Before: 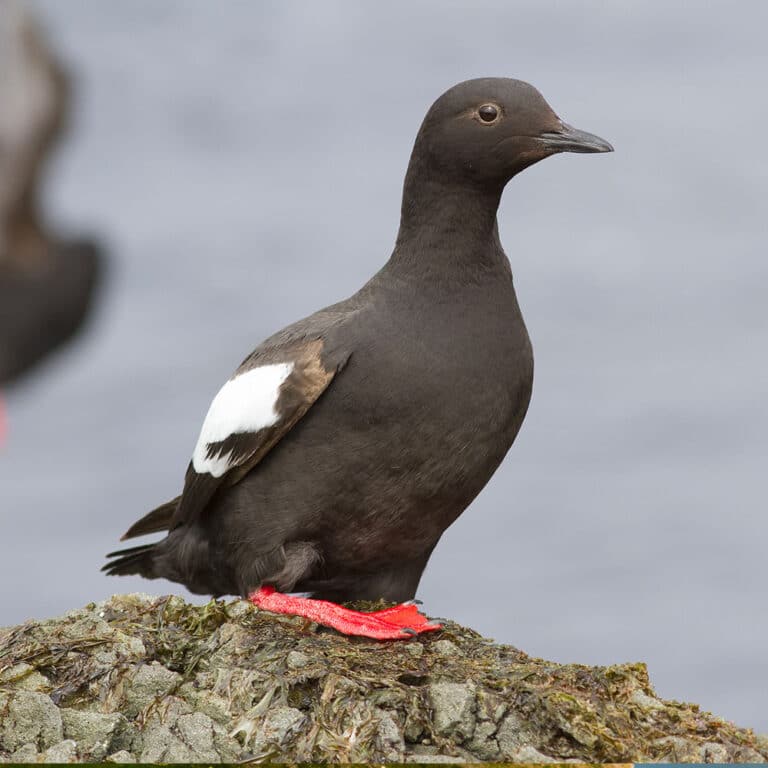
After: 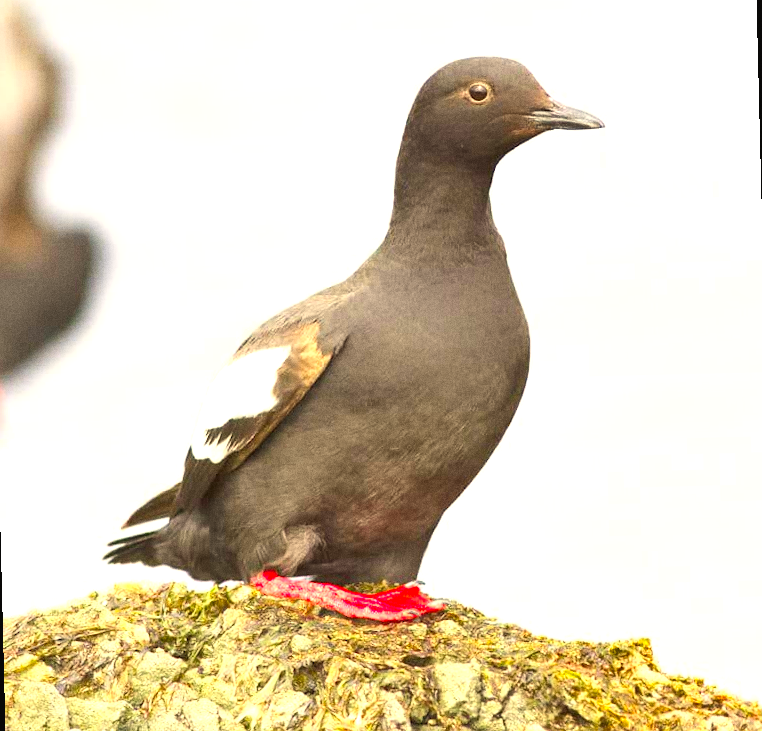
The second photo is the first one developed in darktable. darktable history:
contrast brightness saturation: contrast 0.07, brightness 0.18, saturation 0.4
shadows and highlights: shadows 32, highlights -32, soften with gaussian
exposure: black level correction 0, exposure 1.5 EV, compensate highlight preservation false
color correction: highlights a* 1.39, highlights b* 17.83
rotate and perspective: rotation -1.42°, crop left 0.016, crop right 0.984, crop top 0.035, crop bottom 0.965
grain: coarseness 0.09 ISO
